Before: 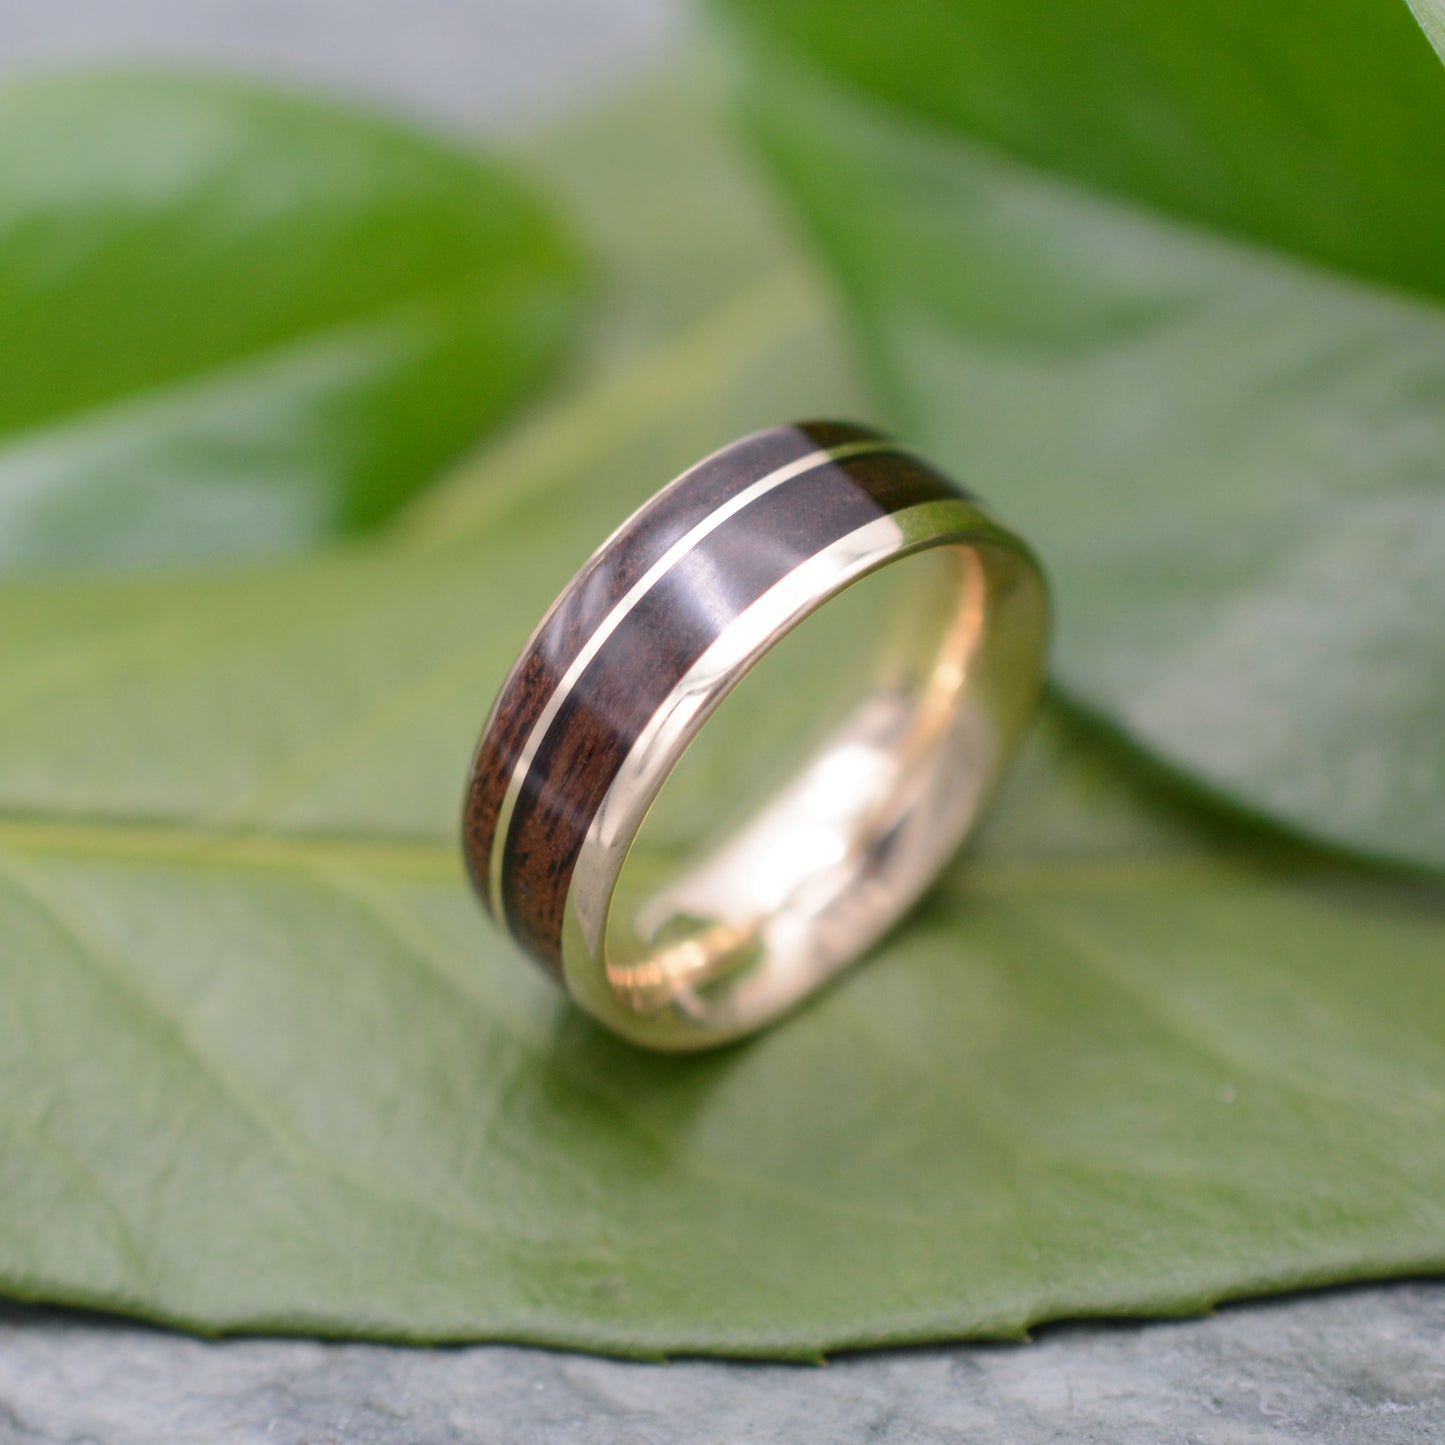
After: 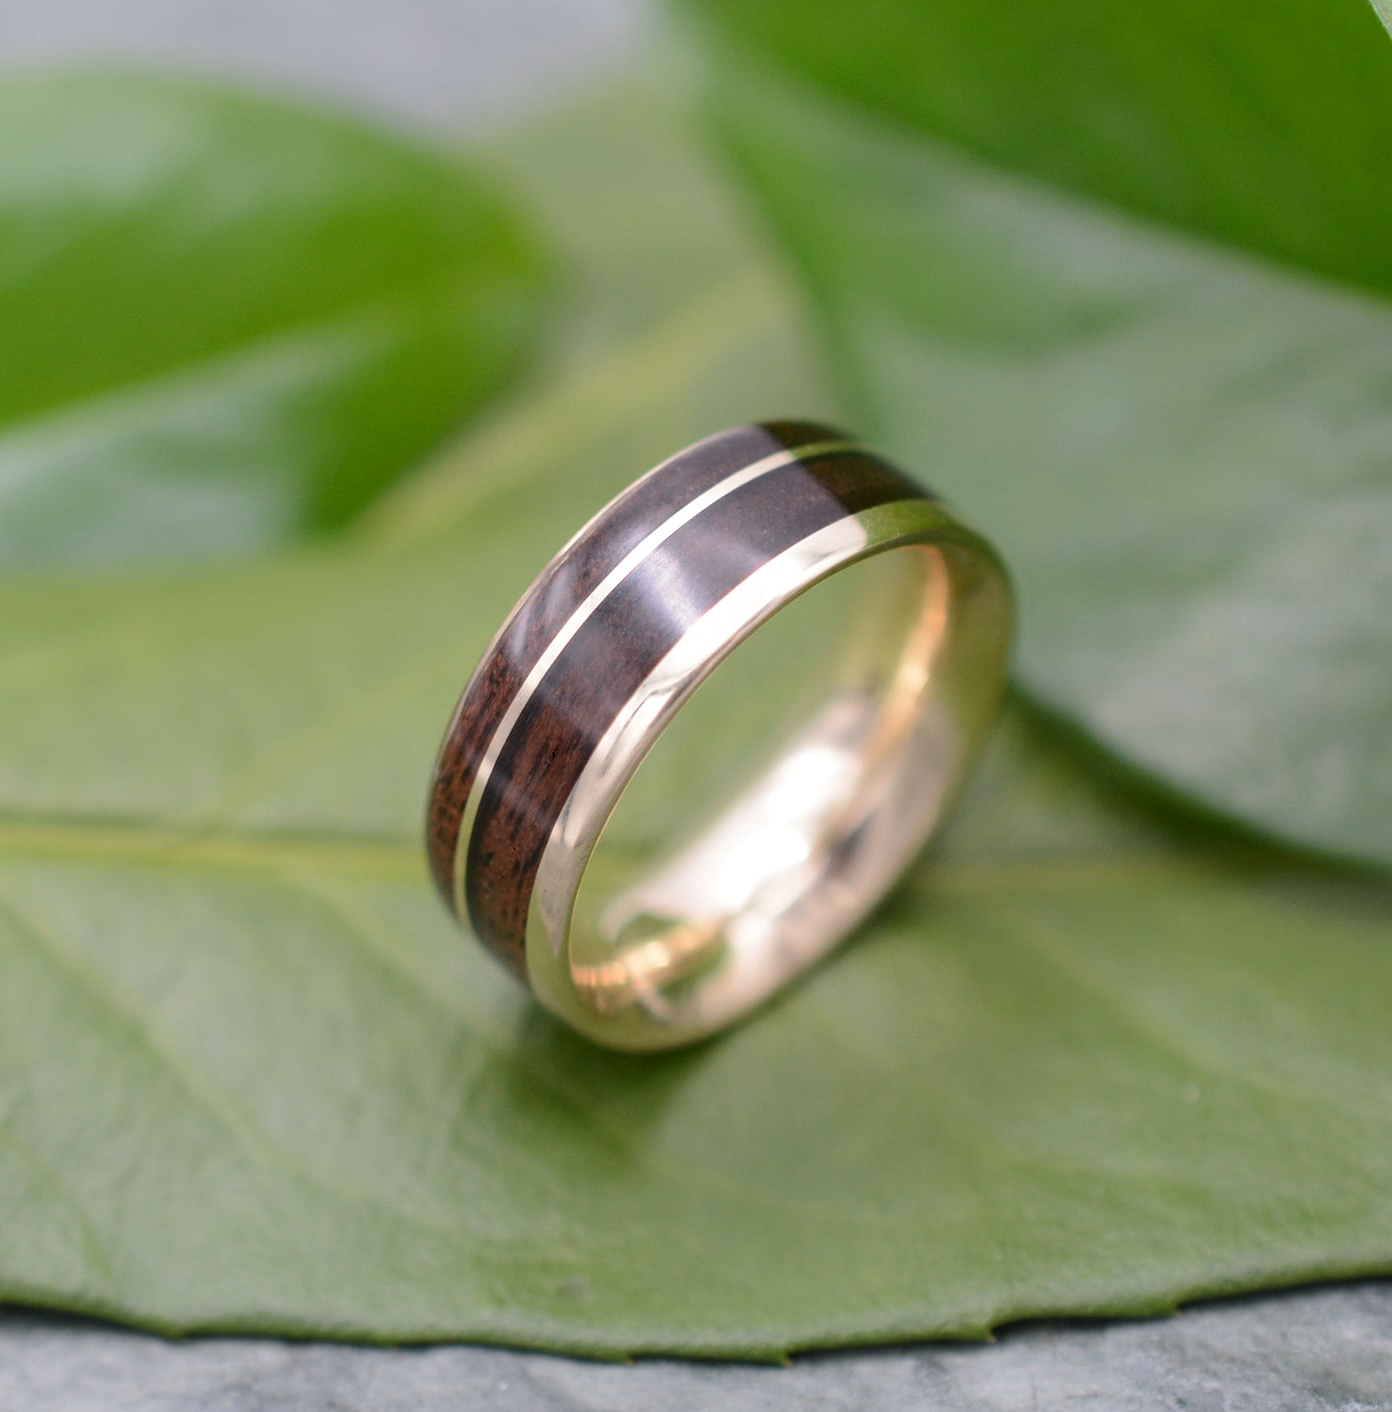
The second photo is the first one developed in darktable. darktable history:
sharpen: amount 0.2
crop and rotate: left 2.536%, right 1.107%, bottom 2.246%
local contrast: mode bilateral grid, contrast 15, coarseness 36, detail 105%, midtone range 0.2
